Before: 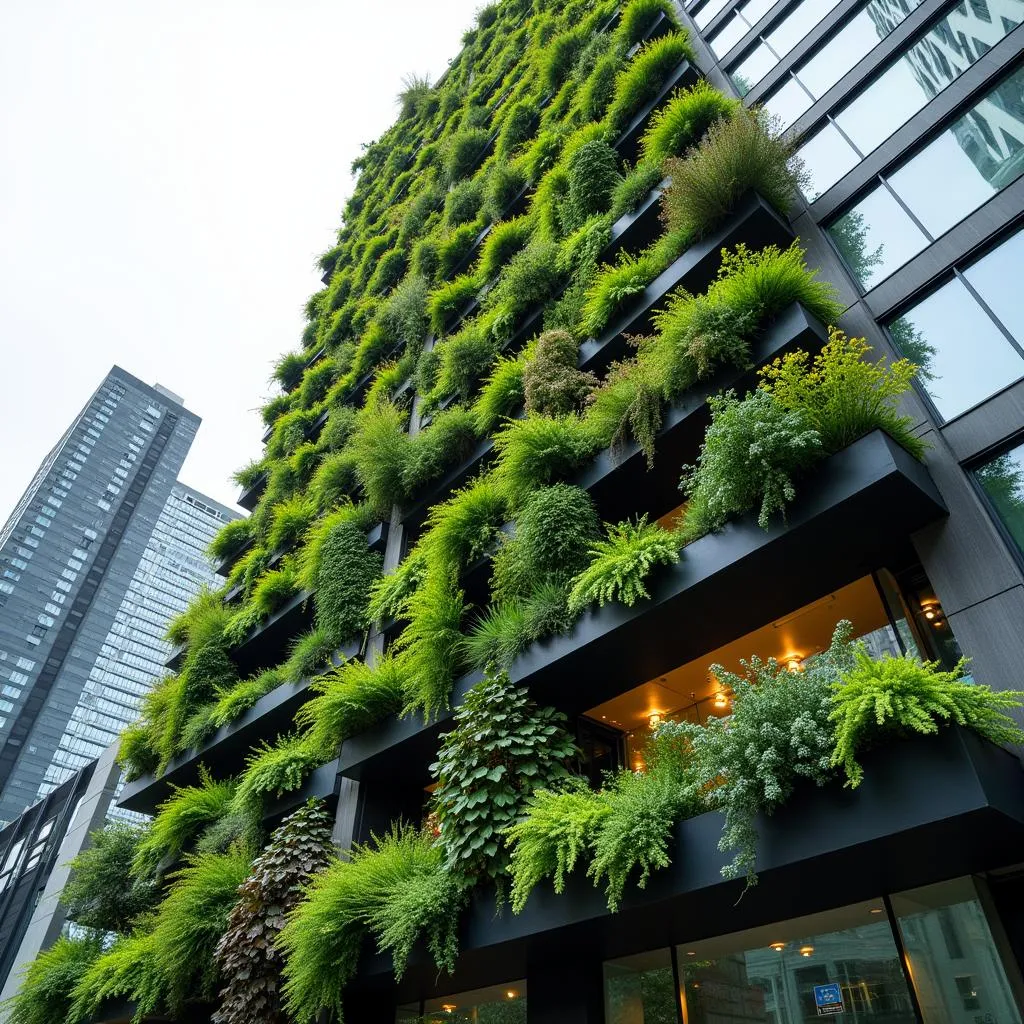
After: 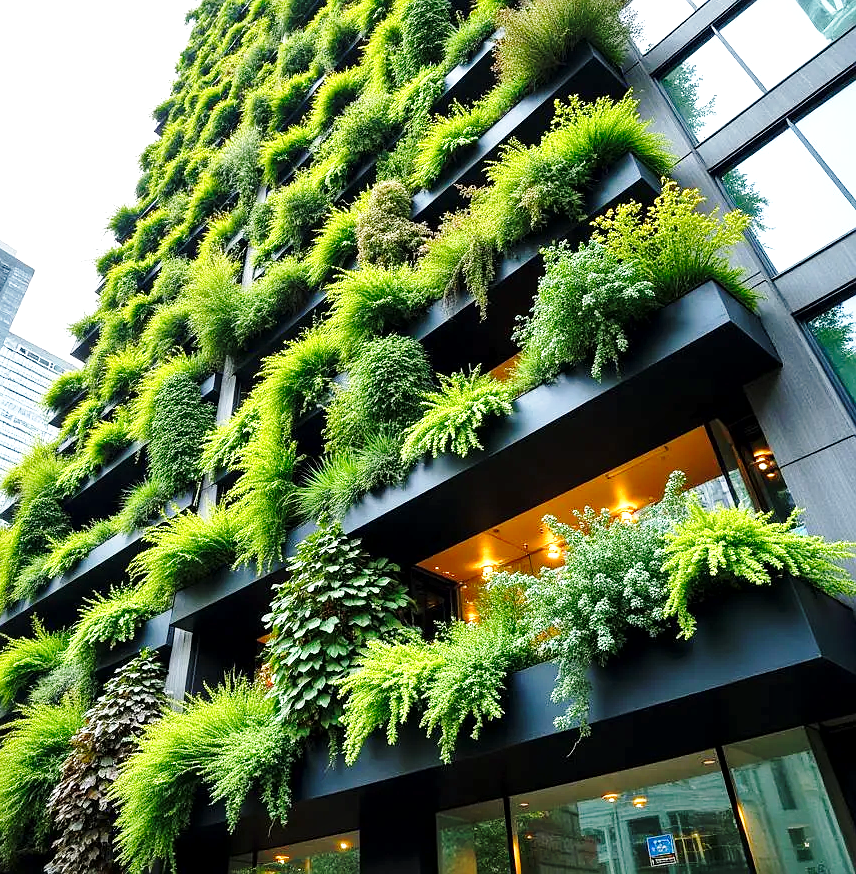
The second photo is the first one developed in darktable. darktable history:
base curve: curves: ch0 [(0, 0) (0.028, 0.03) (0.121, 0.232) (0.46, 0.748) (0.859, 0.968) (1, 1)], preserve colors none
crop: left 16.373%, top 14.564%
sharpen: radius 1.014
exposure: exposure 0.559 EV, compensate highlight preservation false
shadows and highlights: shadows 25.63, highlights -25.65
local contrast: mode bilateral grid, contrast 20, coarseness 50, detail 139%, midtone range 0.2
